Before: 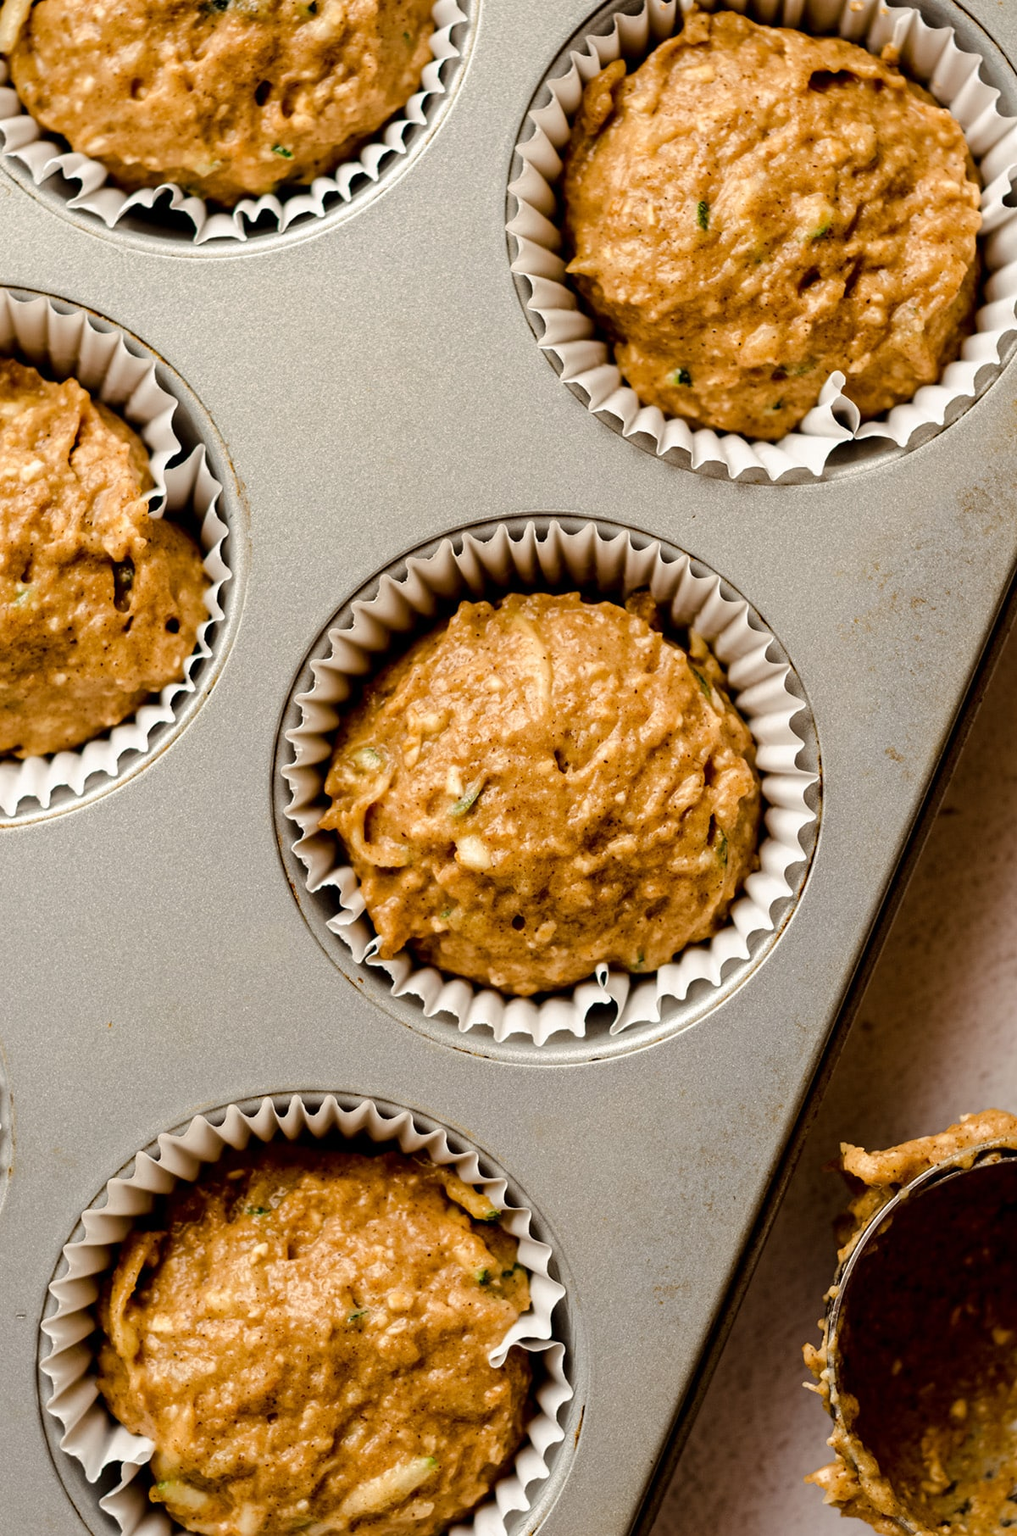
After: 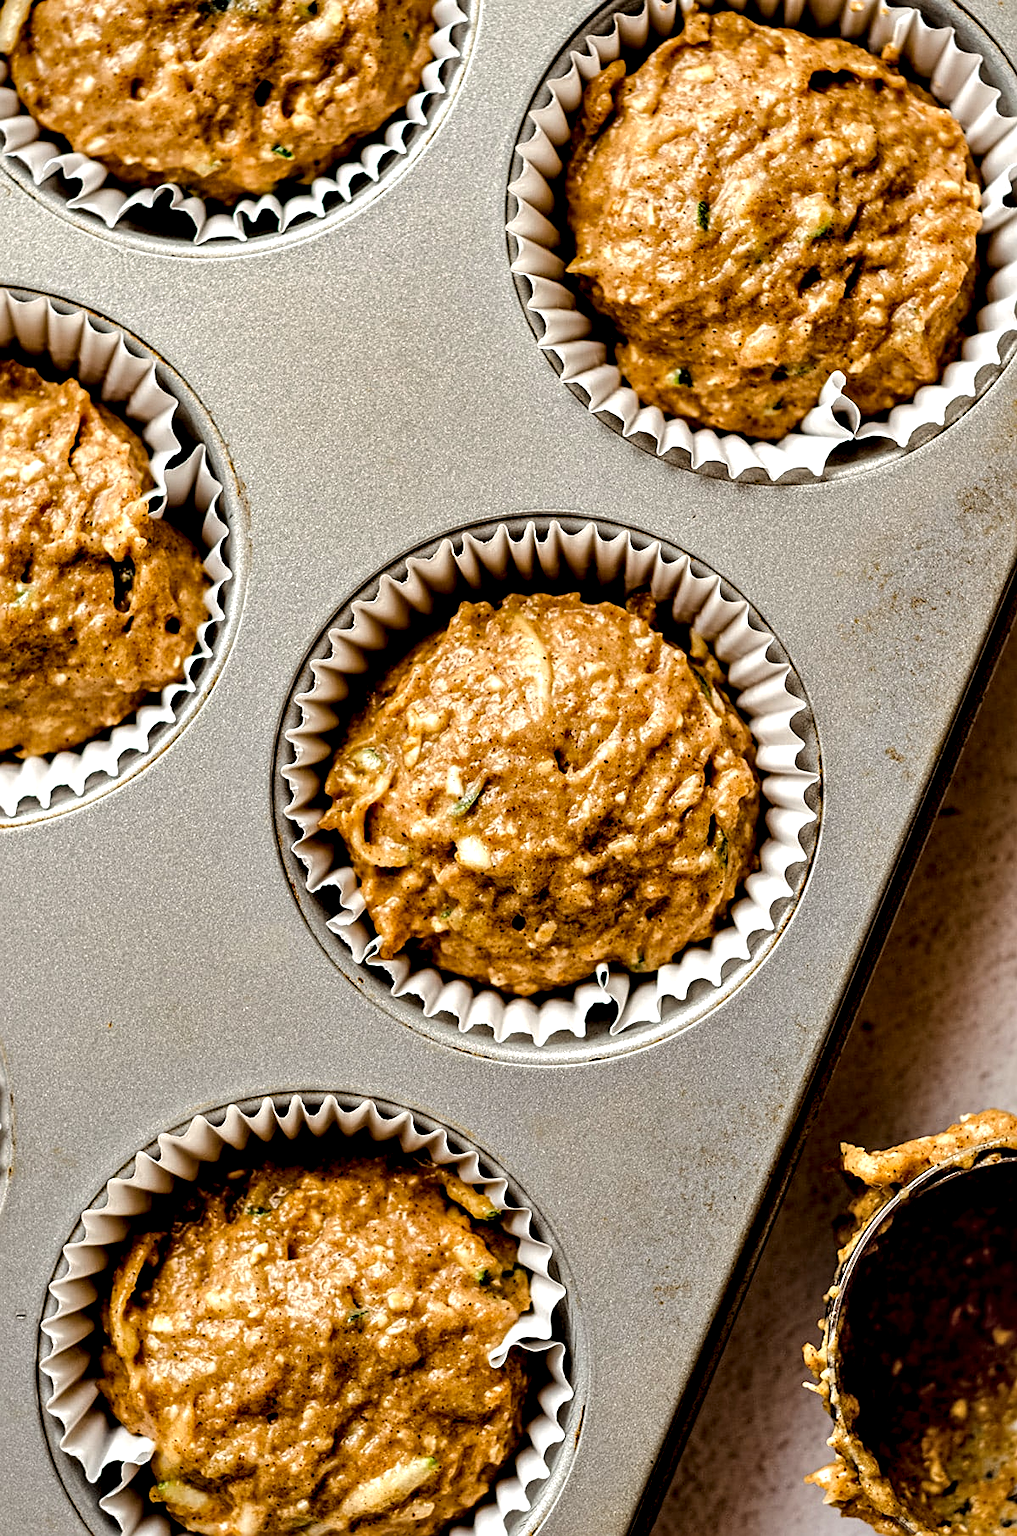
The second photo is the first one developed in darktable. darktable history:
sharpen: on, module defaults
contrast equalizer: y [[0.6 ×6], [0.55 ×6], [0 ×6], [0 ×6], [0 ×6]]
local contrast: on, module defaults
